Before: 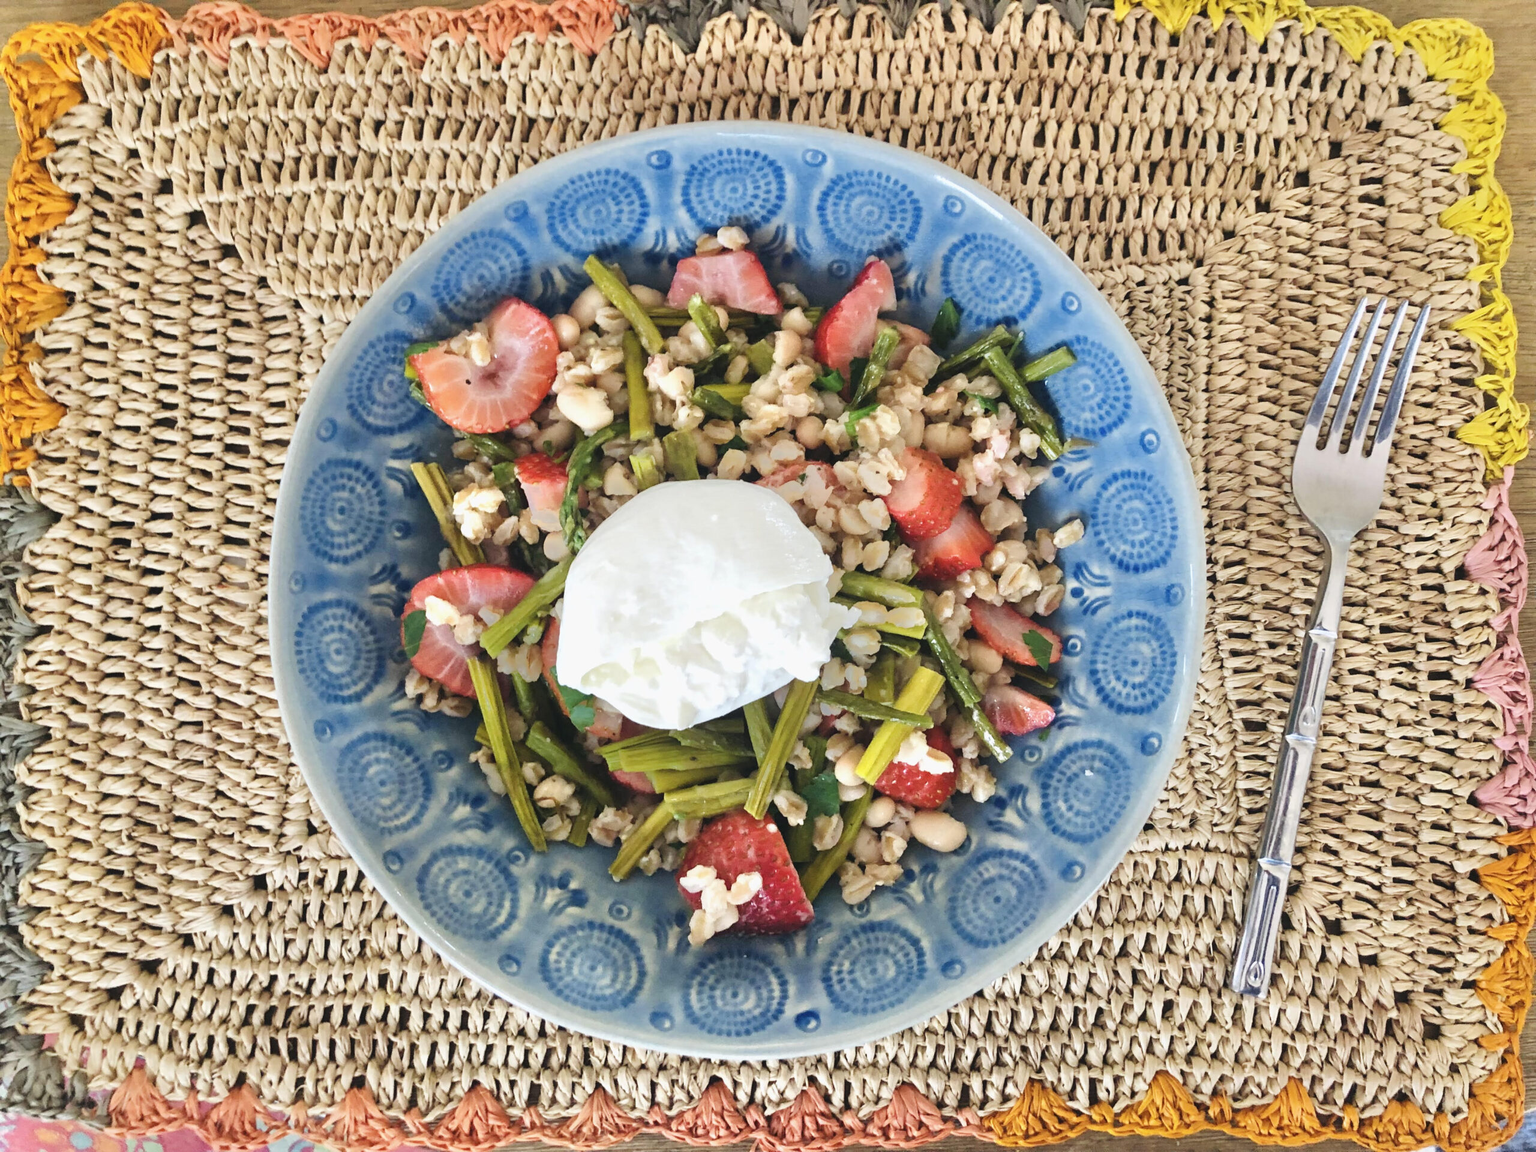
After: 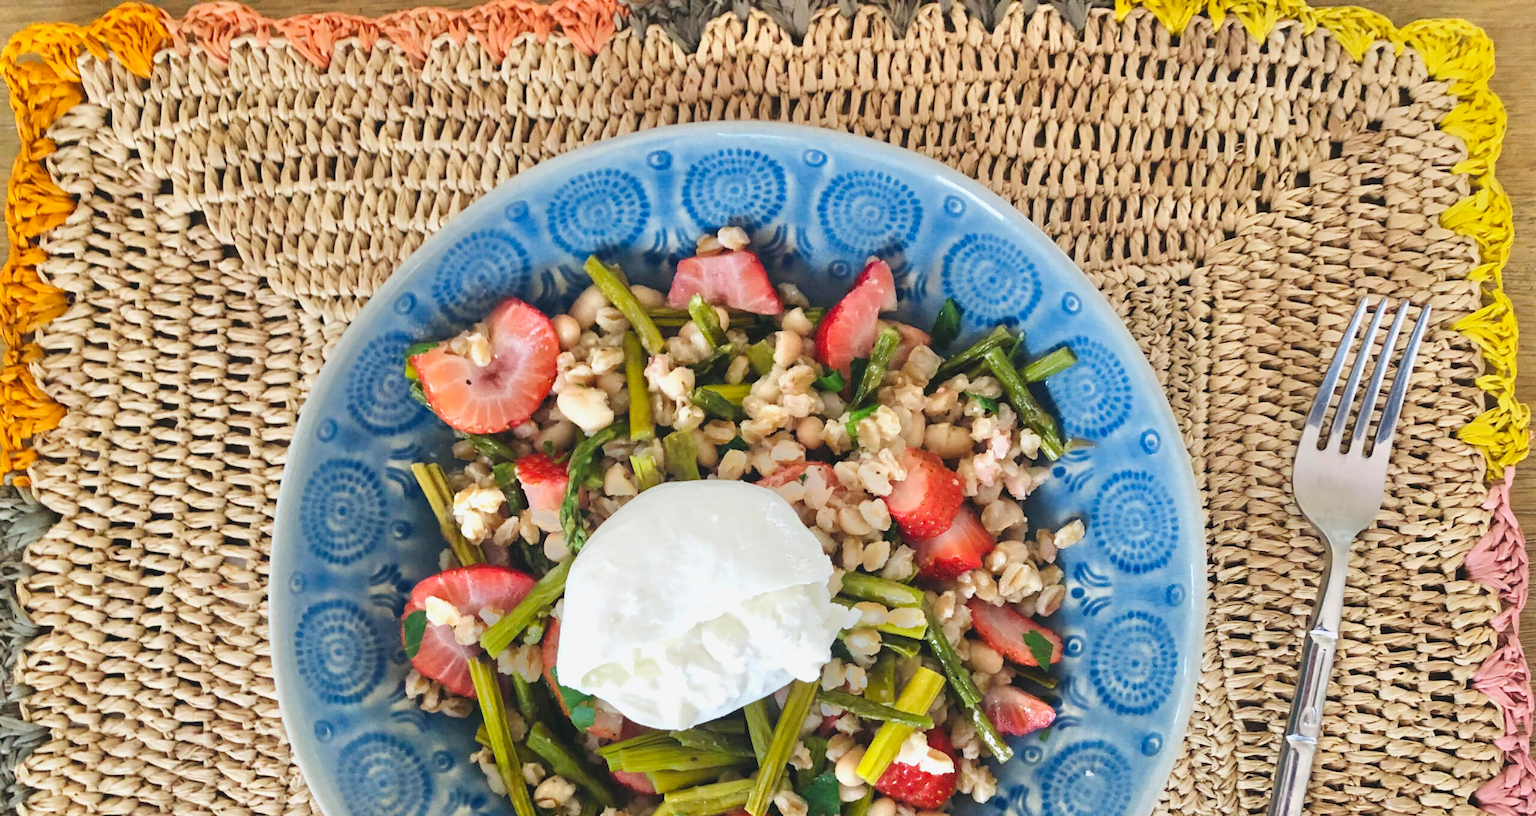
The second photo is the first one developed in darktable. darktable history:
crop: right 0%, bottom 29.081%
contrast brightness saturation: contrast -0.022, brightness -0.01, saturation 0.043
